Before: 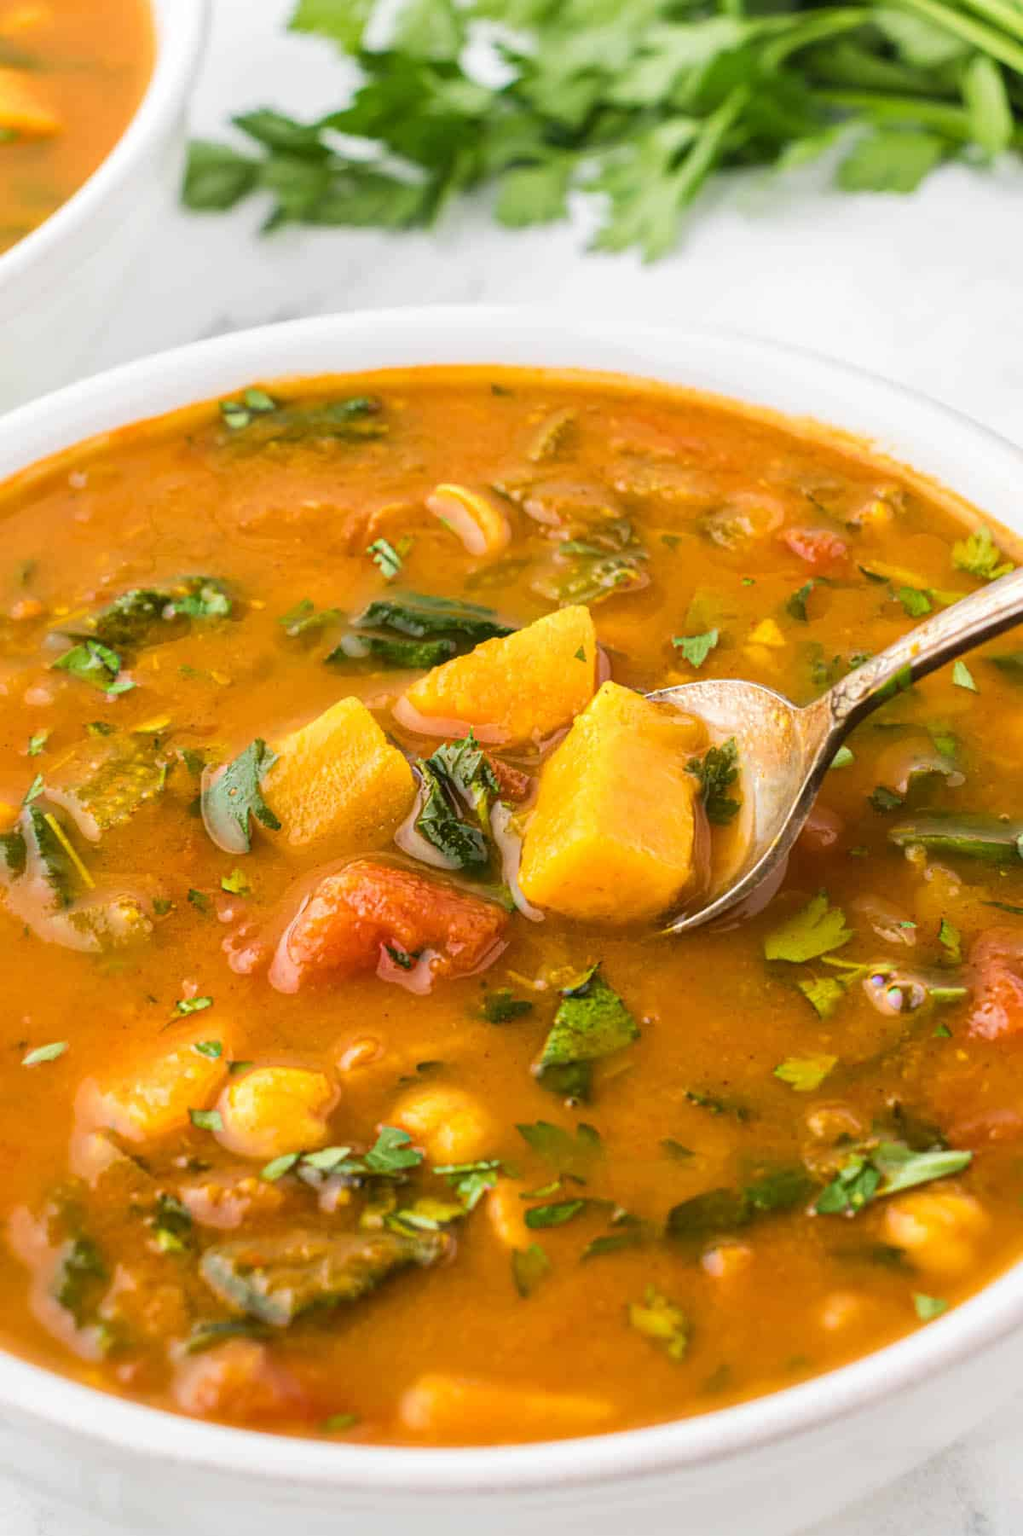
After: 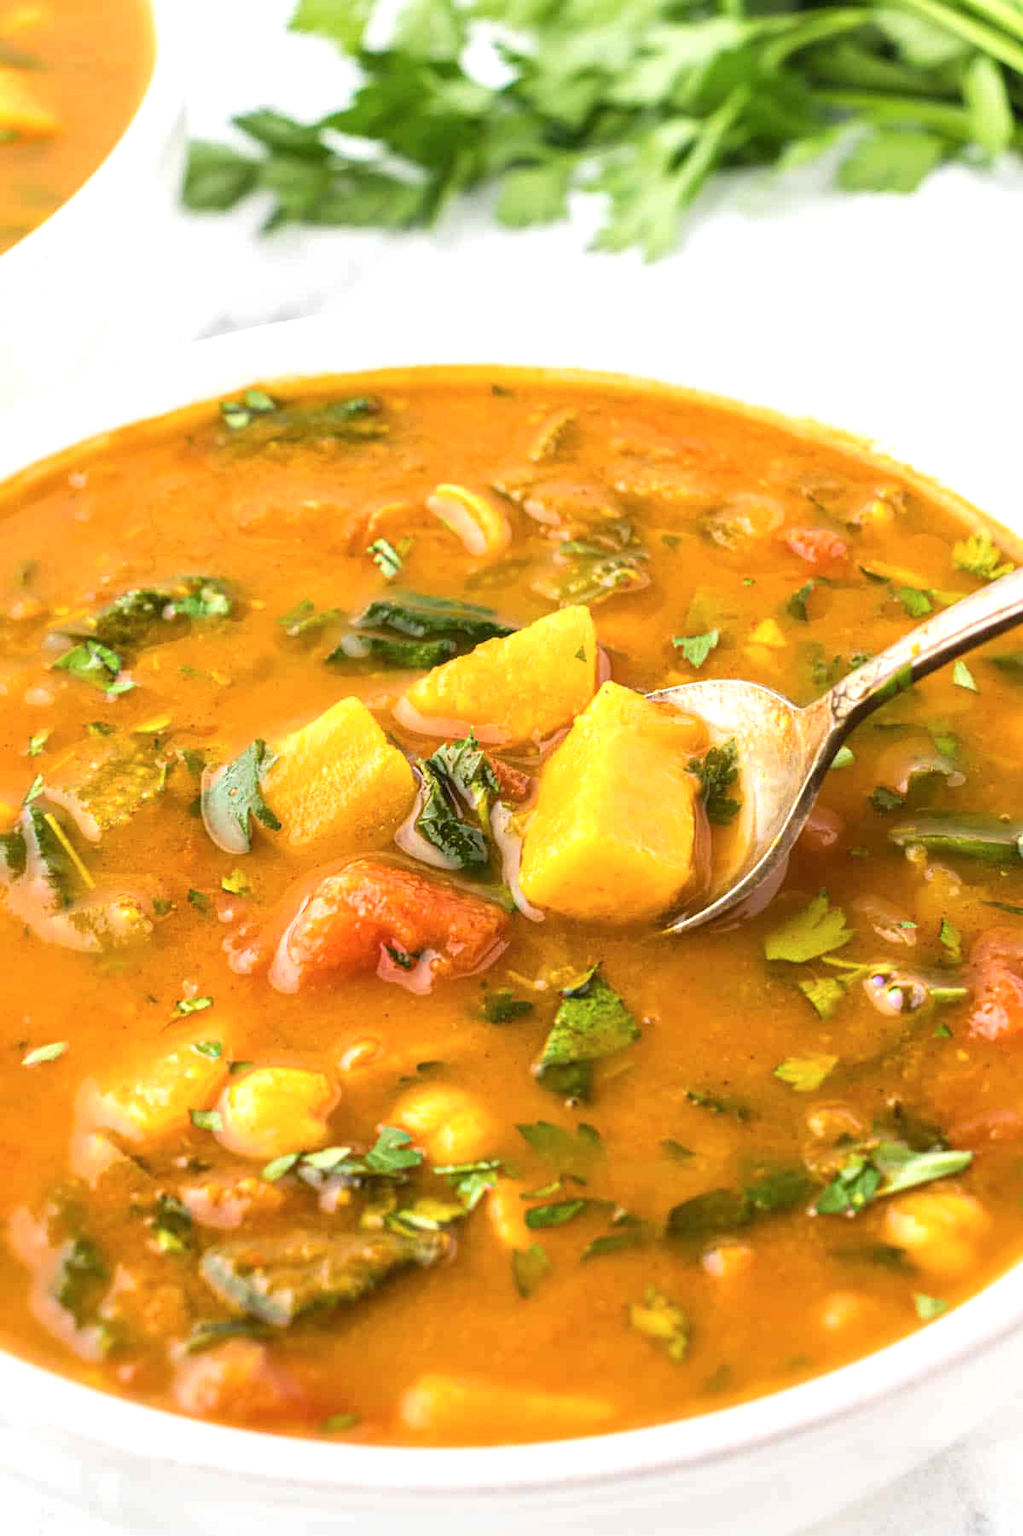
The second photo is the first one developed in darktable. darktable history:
exposure: black level correction 0.001, exposure 0.5 EV, compensate exposure bias true, compensate highlight preservation false
contrast brightness saturation: saturation -0.05
